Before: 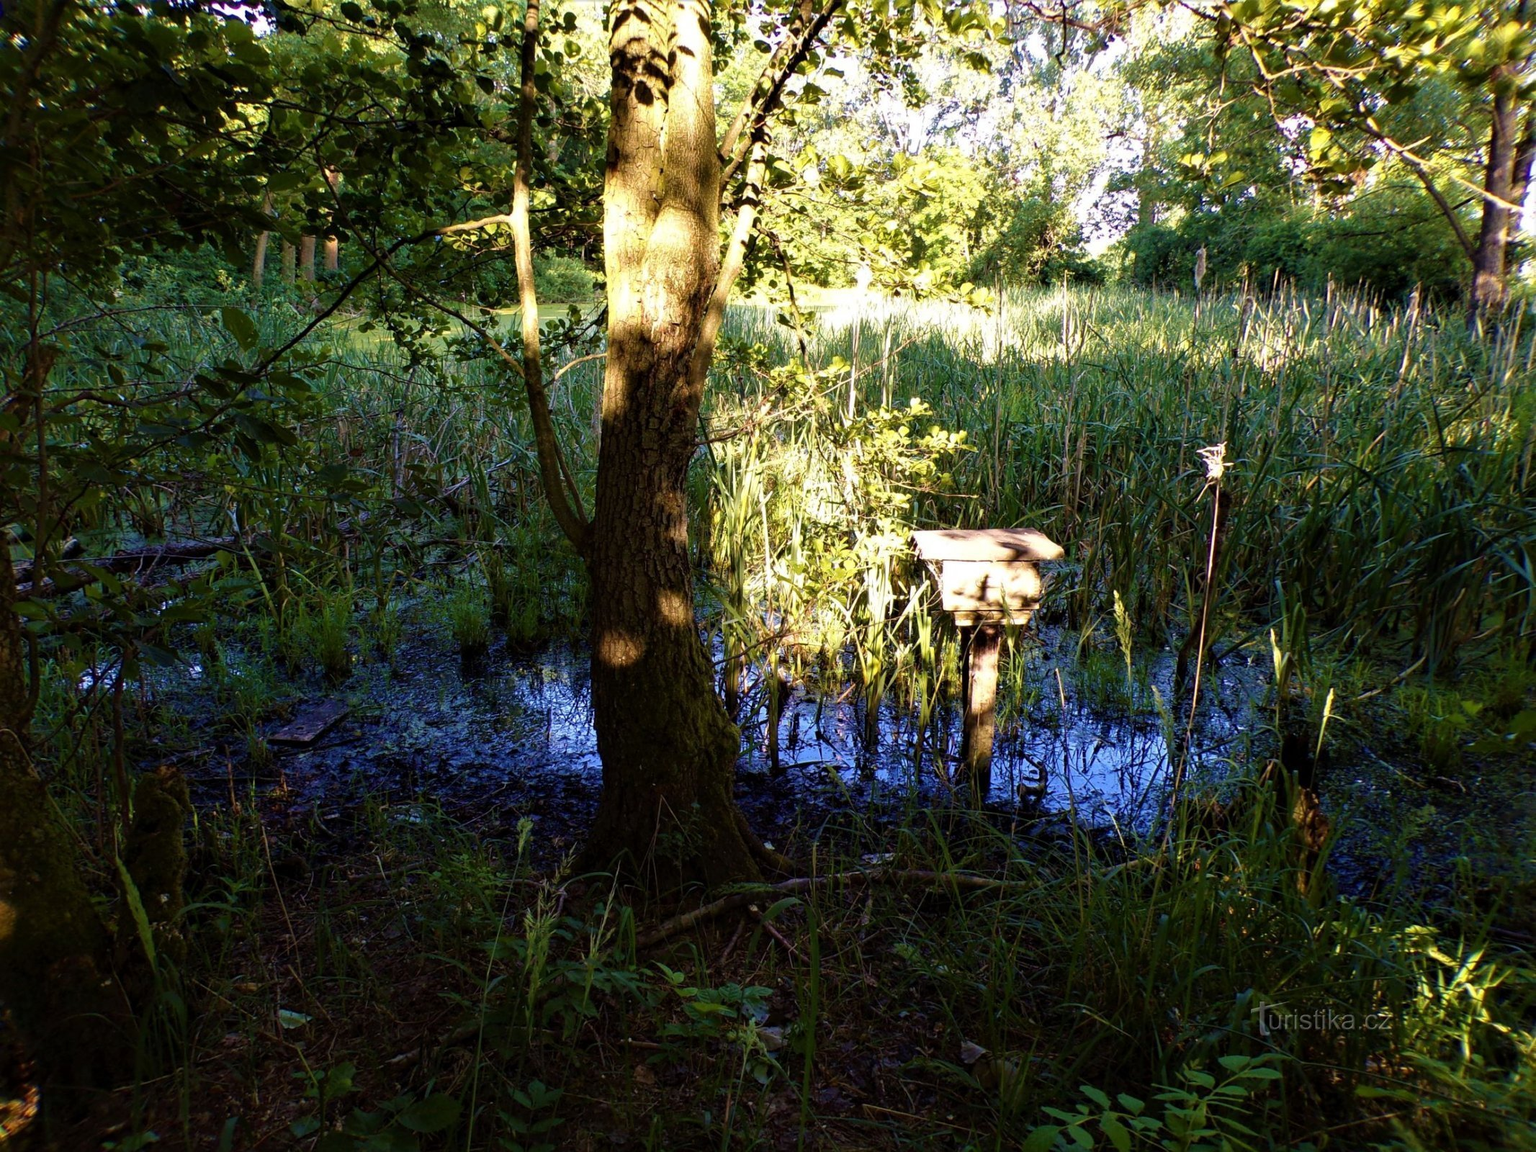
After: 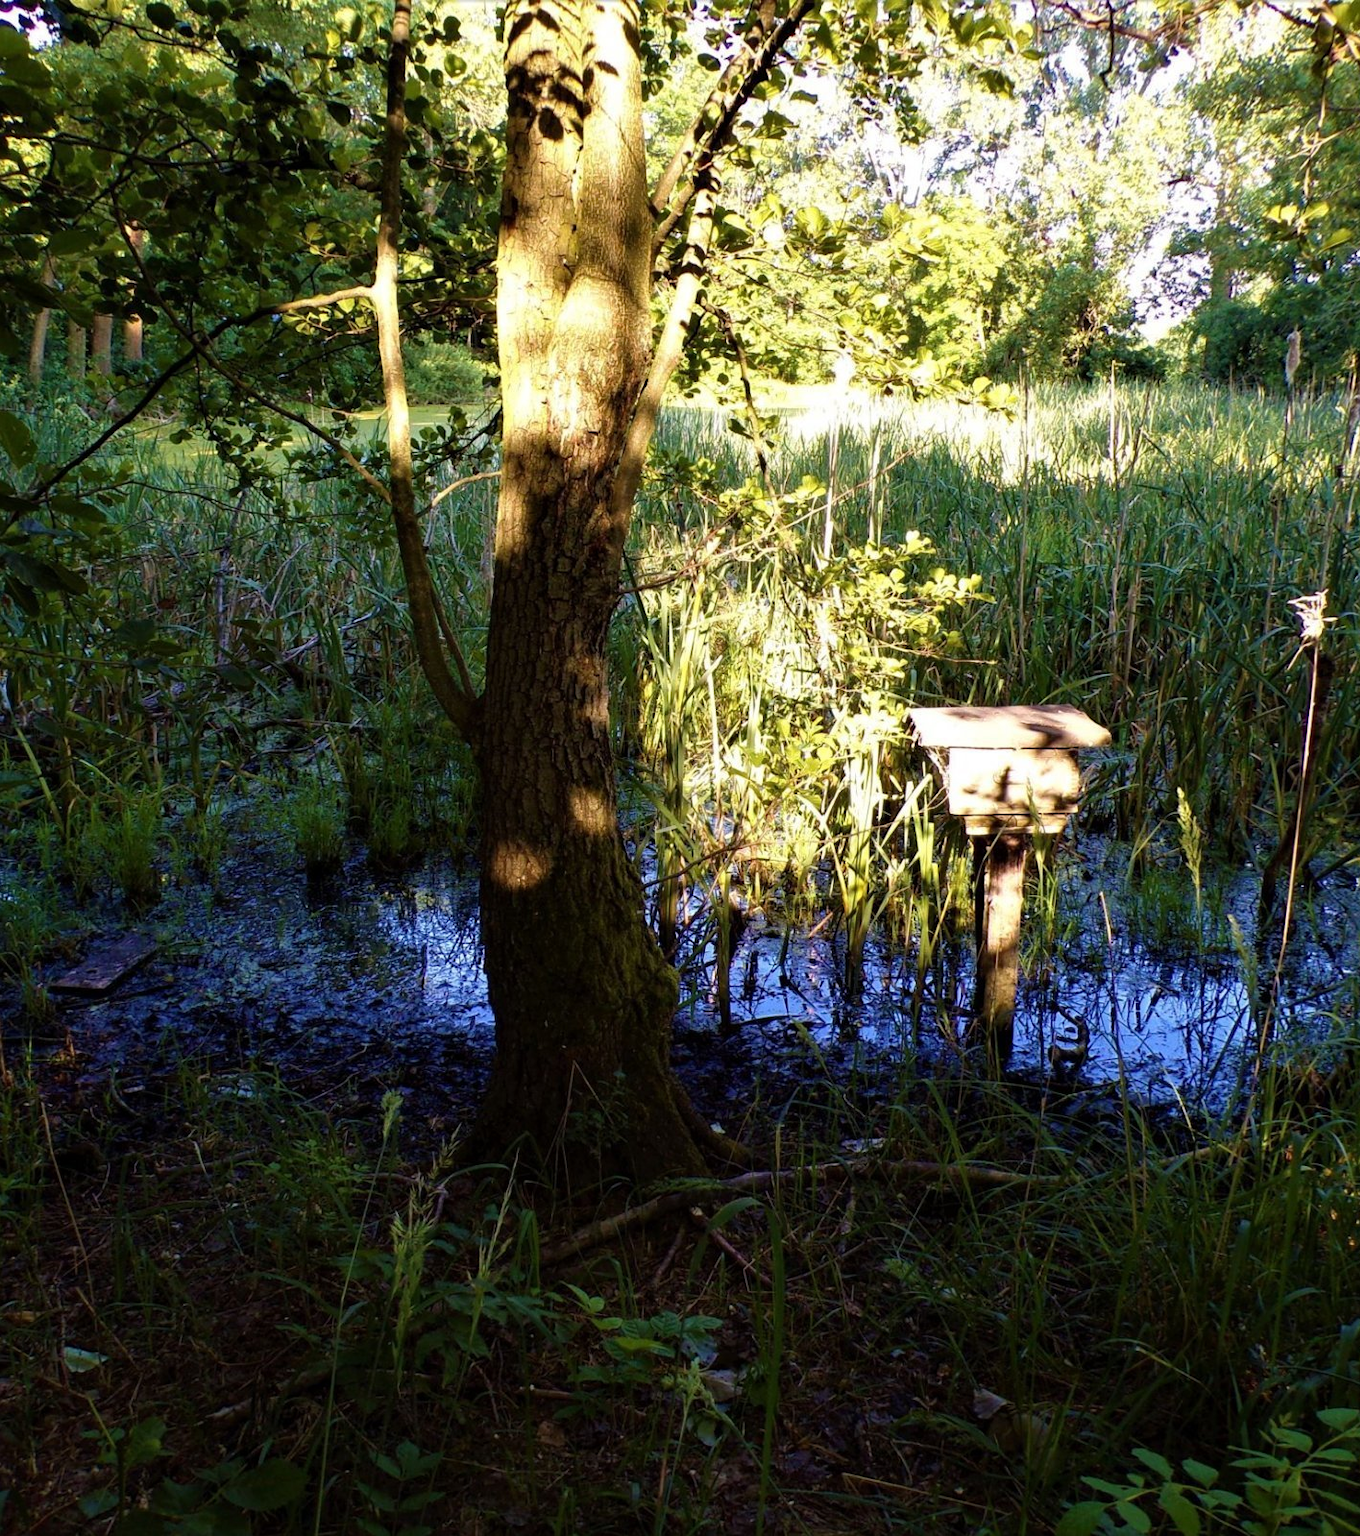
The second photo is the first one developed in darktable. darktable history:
crop and rotate: left 15.095%, right 18.483%
